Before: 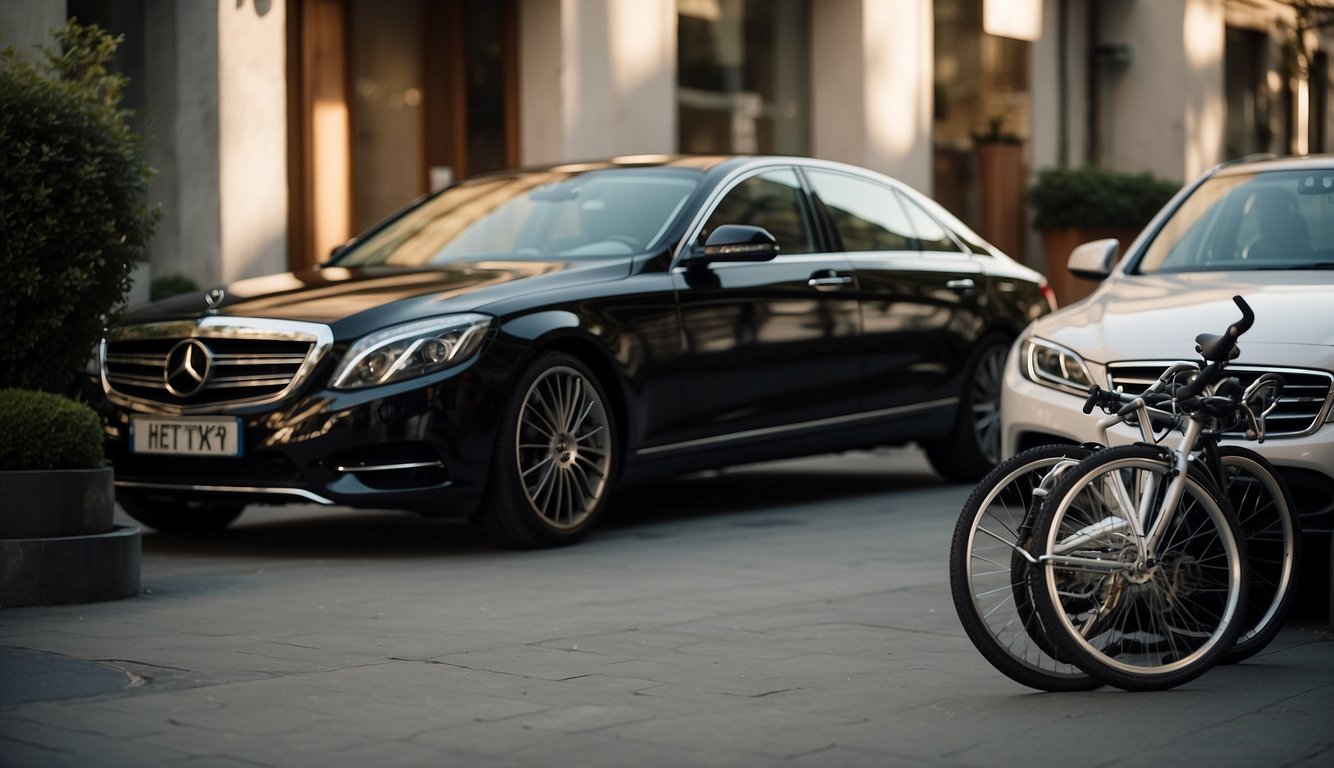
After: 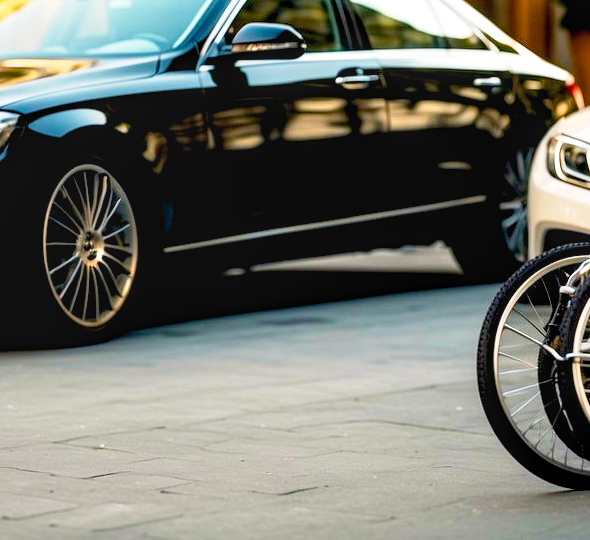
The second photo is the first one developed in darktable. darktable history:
crop: left 35.522%, top 26.312%, right 20.198%, bottom 3.359%
exposure: black level correction 0.008, exposure 0.985 EV, compensate exposure bias true, compensate highlight preservation false
color balance rgb: highlights gain › luminance 0.864%, highlights gain › chroma 0.422%, highlights gain › hue 43.99°, global offset › luminance -0.482%, linear chroma grading › global chroma 14.586%, perceptual saturation grading › global saturation 39.848%, global vibrance 20%
local contrast: on, module defaults
base curve: curves: ch0 [(0, 0) (0.688, 0.865) (1, 1)], preserve colors none
